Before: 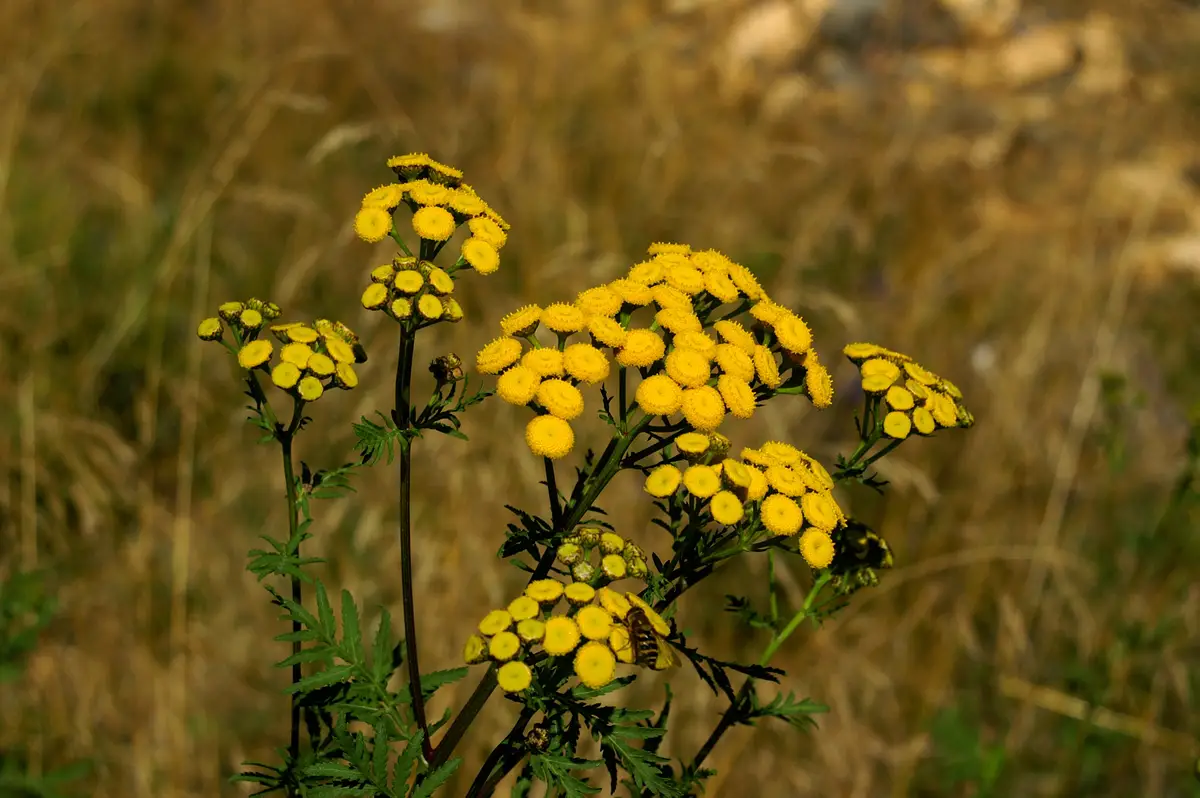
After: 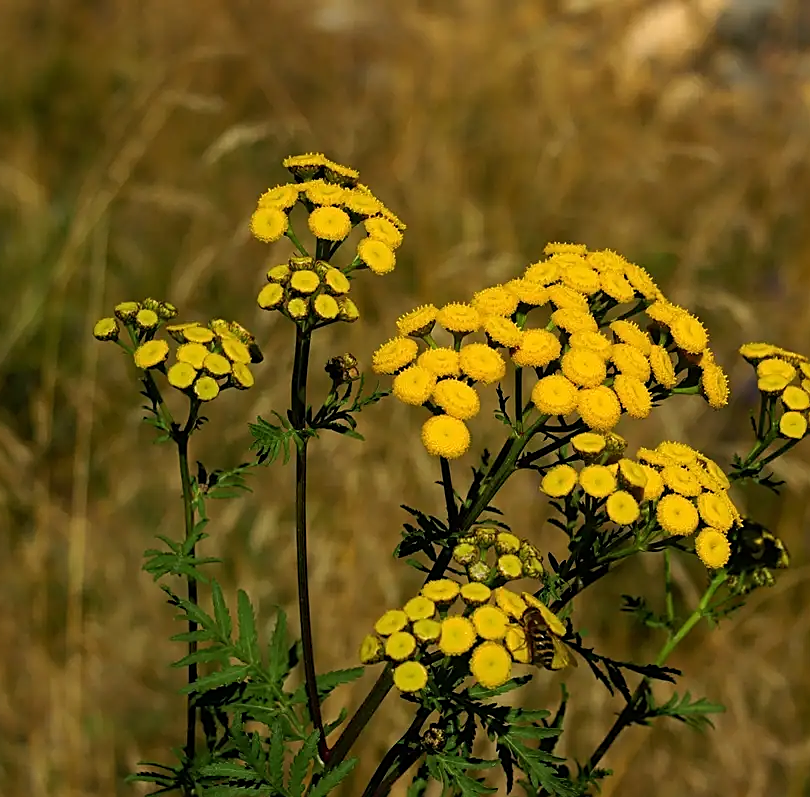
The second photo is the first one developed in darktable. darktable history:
levels: mode automatic
crop and rotate: left 8.714%, right 23.73%
sharpen: on, module defaults
exposure: compensate exposure bias true, compensate highlight preservation false
